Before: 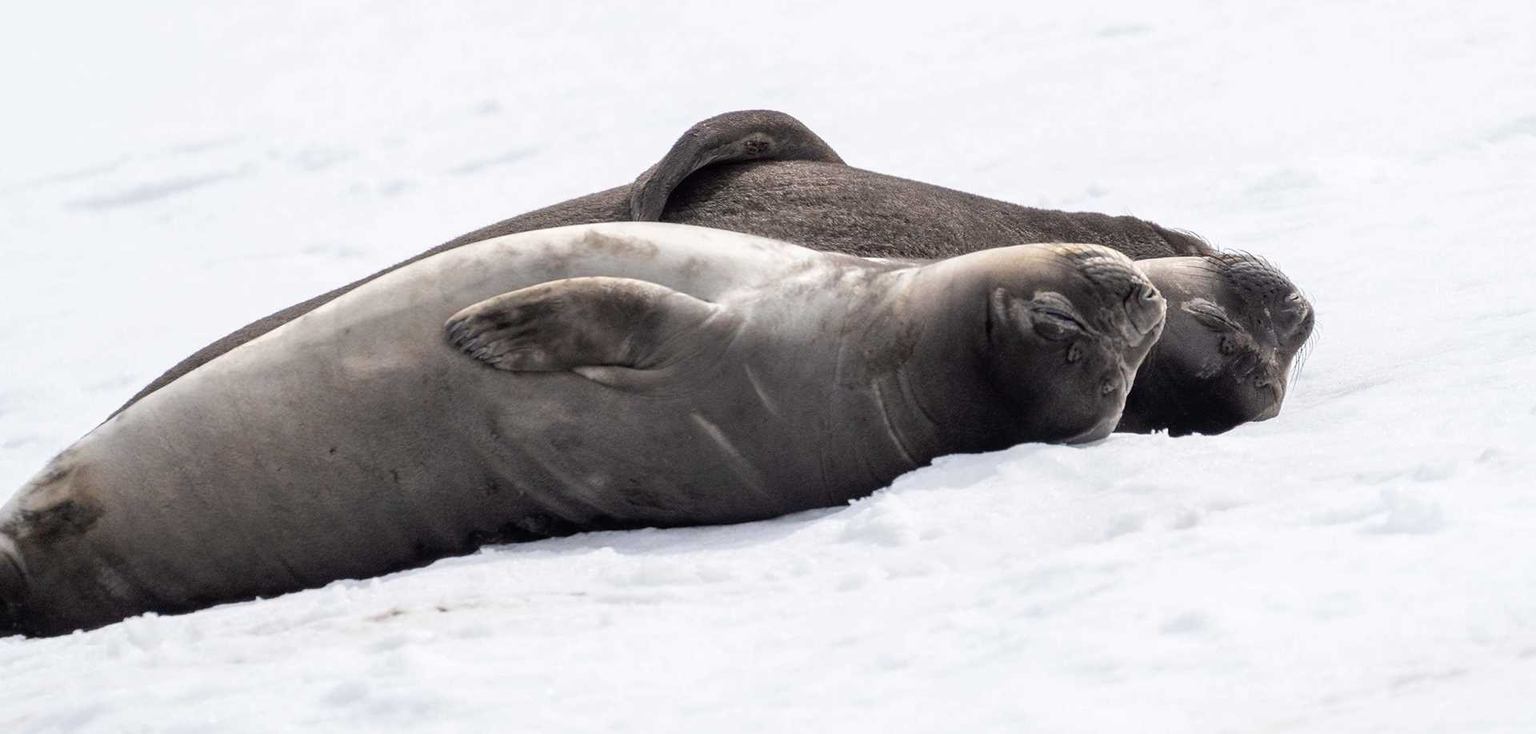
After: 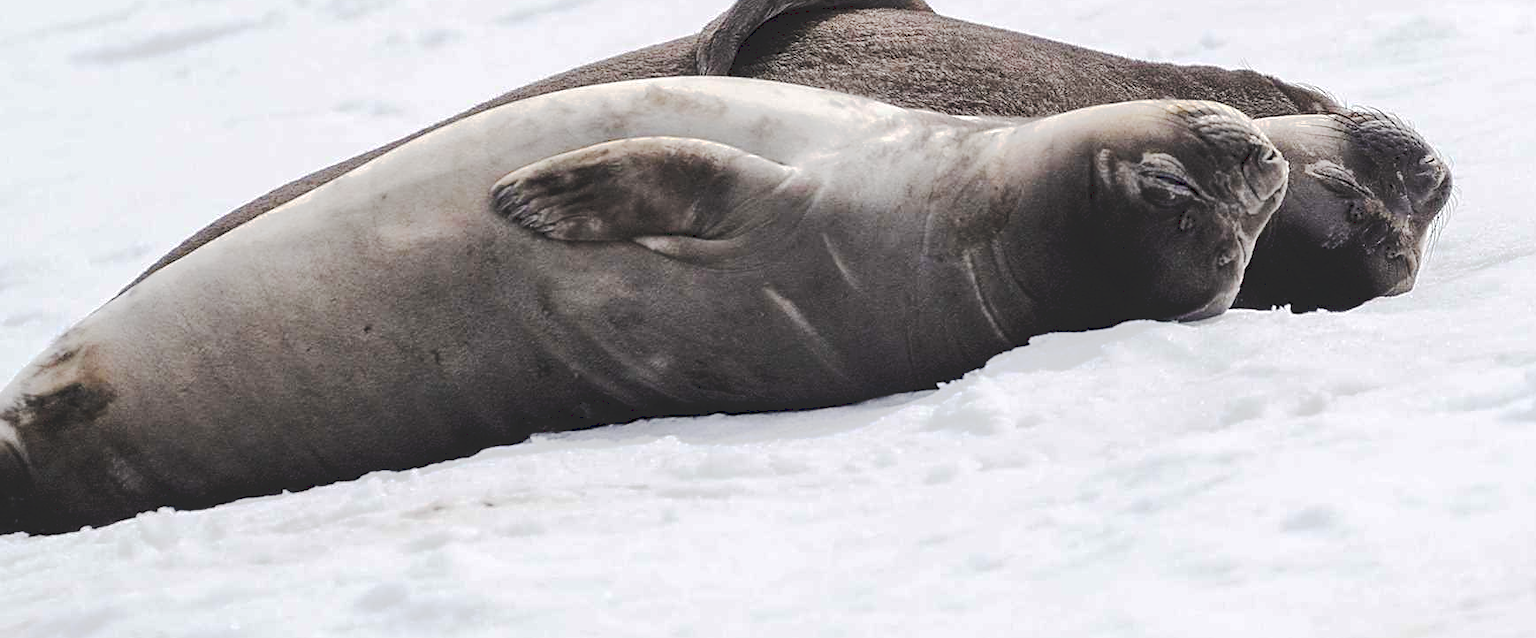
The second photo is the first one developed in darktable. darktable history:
sharpen: on, module defaults
tone curve: curves: ch0 [(0, 0) (0.003, 0.145) (0.011, 0.148) (0.025, 0.15) (0.044, 0.159) (0.069, 0.16) (0.1, 0.164) (0.136, 0.182) (0.177, 0.213) (0.224, 0.247) (0.277, 0.298) (0.335, 0.37) (0.399, 0.456) (0.468, 0.552) (0.543, 0.641) (0.623, 0.713) (0.709, 0.768) (0.801, 0.825) (0.898, 0.868) (1, 1)], preserve colors none
crop: top 20.916%, right 9.437%, bottom 0.316%
